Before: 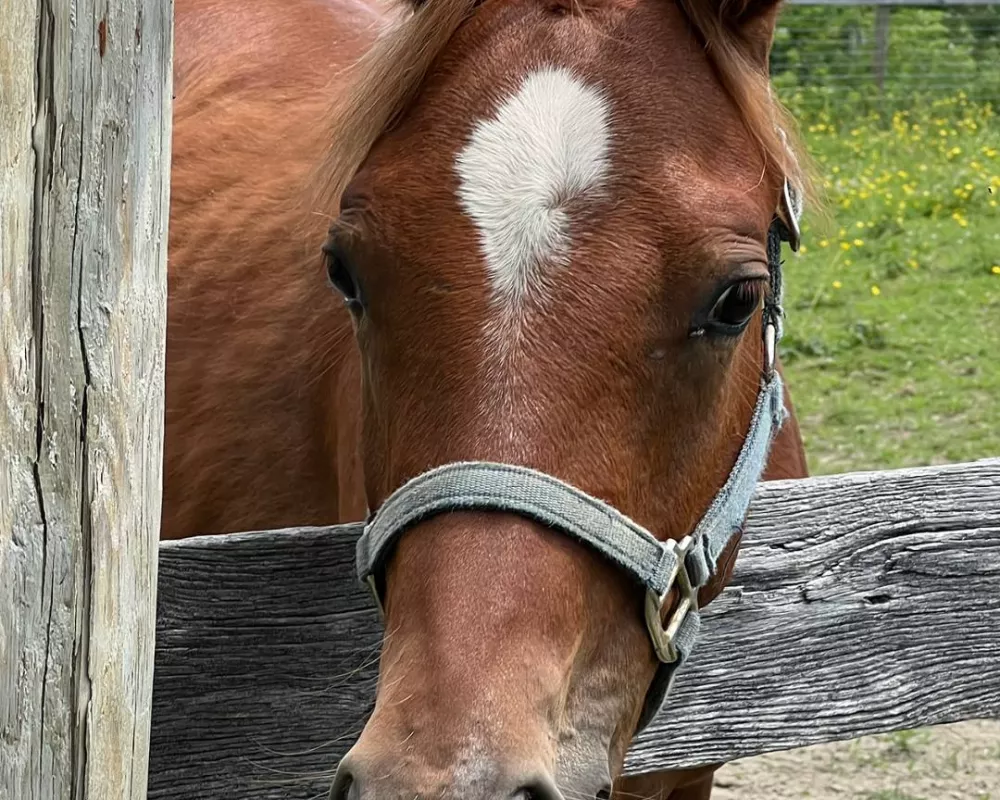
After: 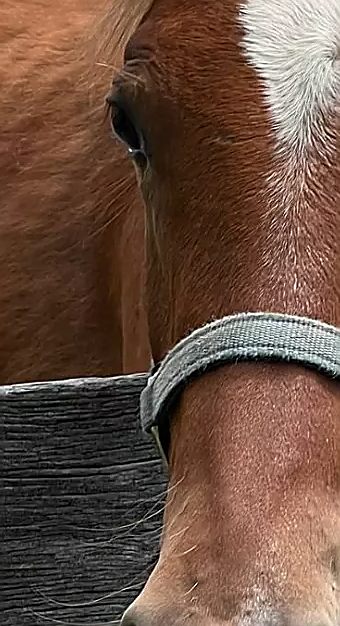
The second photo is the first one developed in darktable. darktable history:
sharpen: radius 1.37, amount 1.237, threshold 0.763
crop and rotate: left 21.66%, top 18.665%, right 44.336%, bottom 3.004%
